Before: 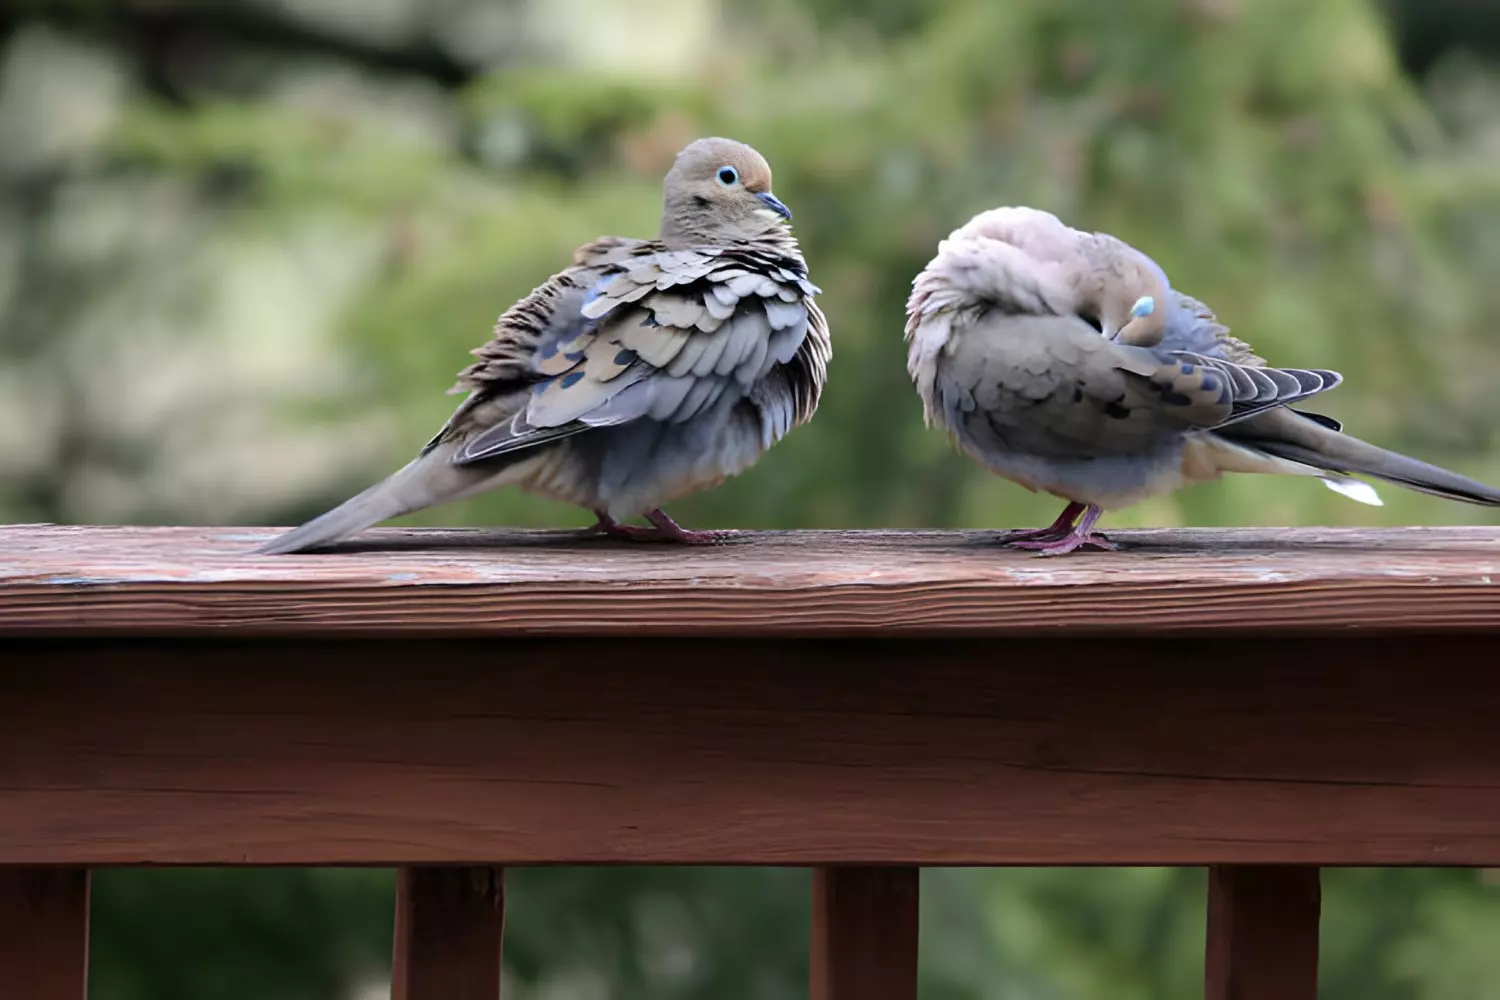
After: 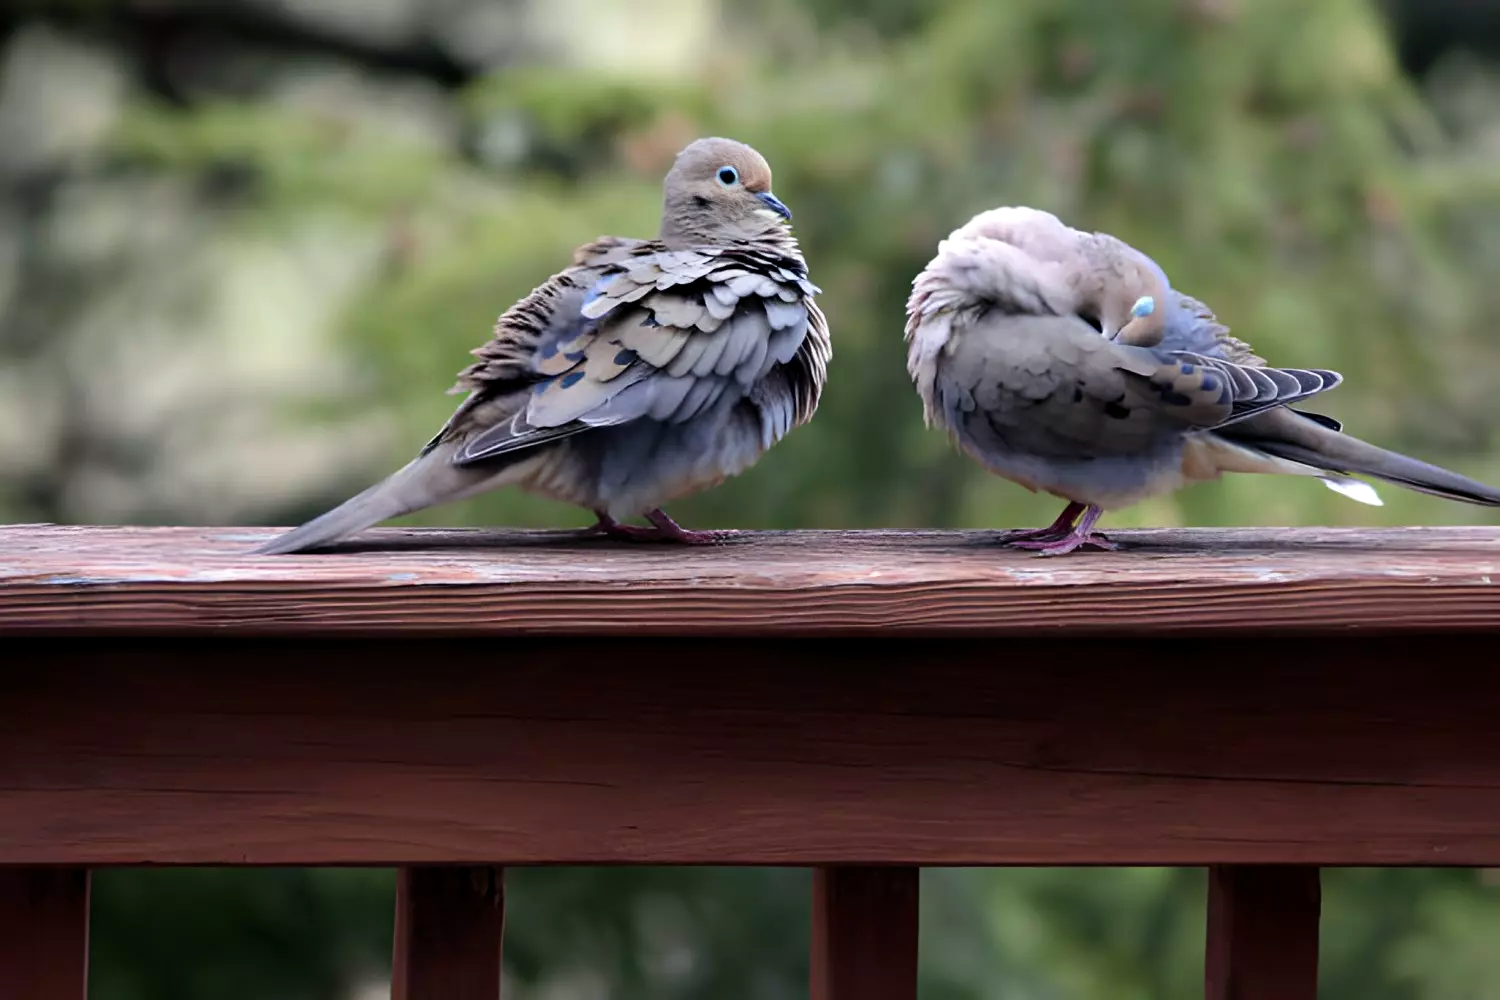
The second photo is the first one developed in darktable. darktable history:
color balance: gamma [0.9, 0.988, 0.975, 1.025], gain [1.05, 1, 1, 1]
exposure: black level correction 0.002, compensate highlight preservation false
